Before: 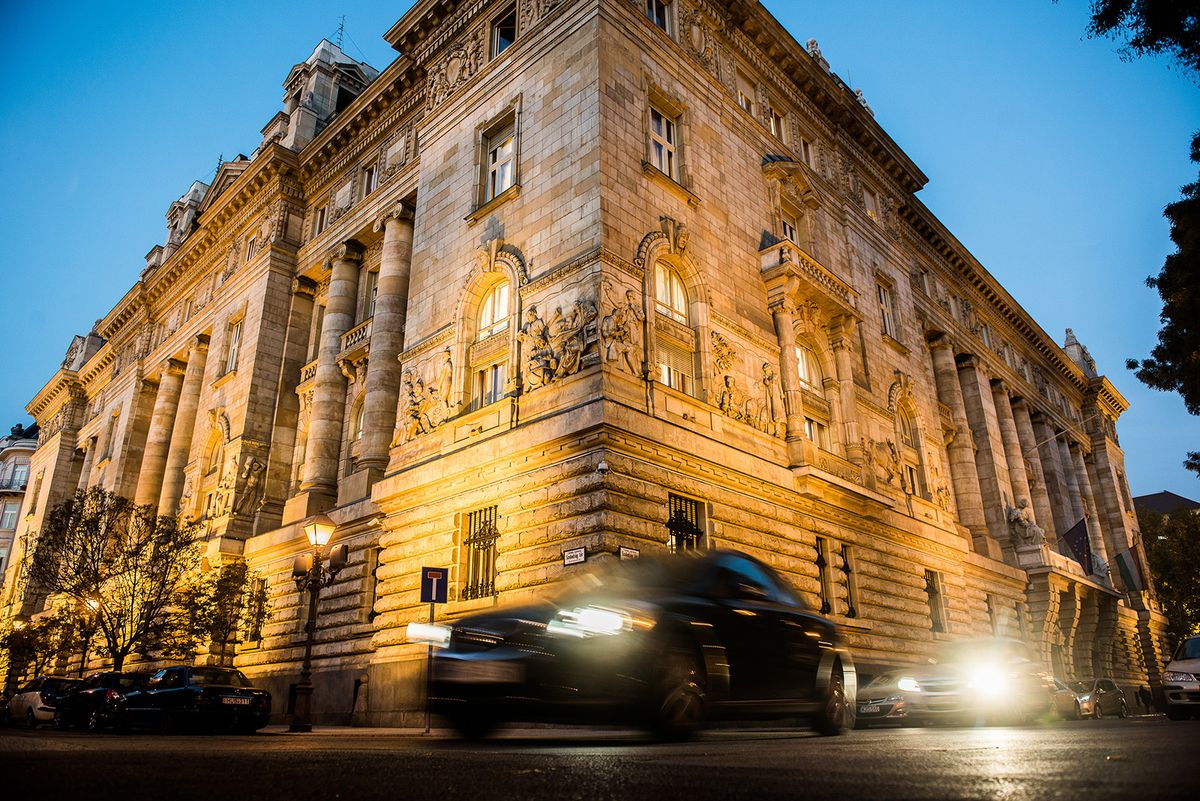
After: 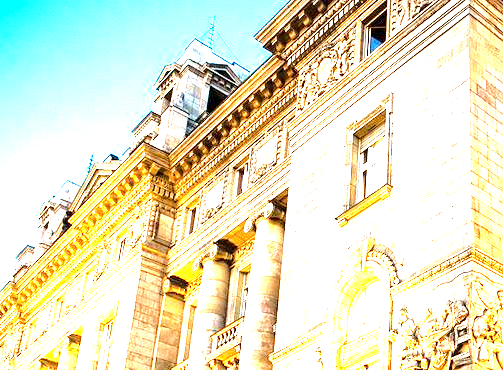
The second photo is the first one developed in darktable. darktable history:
exposure: black level correction 0.001, exposure 2.607 EV, compensate exposure bias true, compensate highlight preservation false
crop and rotate: left 10.817%, top 0.062%, right 47.194%, bottom 53.626%
tone equalizer: -8 EV 0.001 EV, -7 EV -0.002 EV, -6 EV 0.002 EV, -5 EV -0.03 EV, -4 EV -0.116 EV, -3 EV -0.169 EV, -2 EV 0.24 EV, -1 EV 0.702 EV, +0 EV 0.493 EV
color correction: highlights a* -0.182, highlights b* -0.124
